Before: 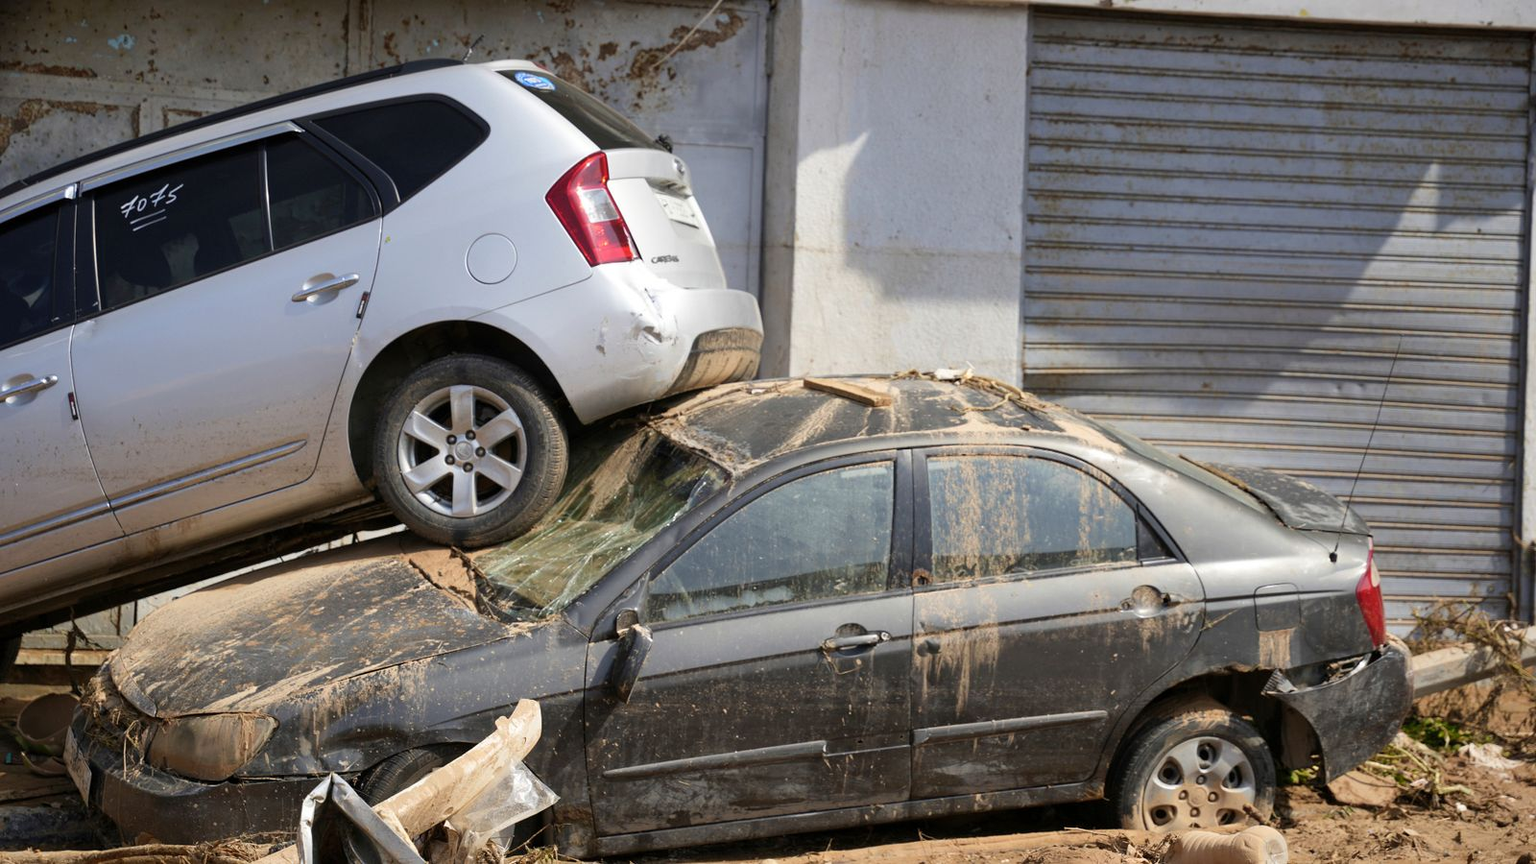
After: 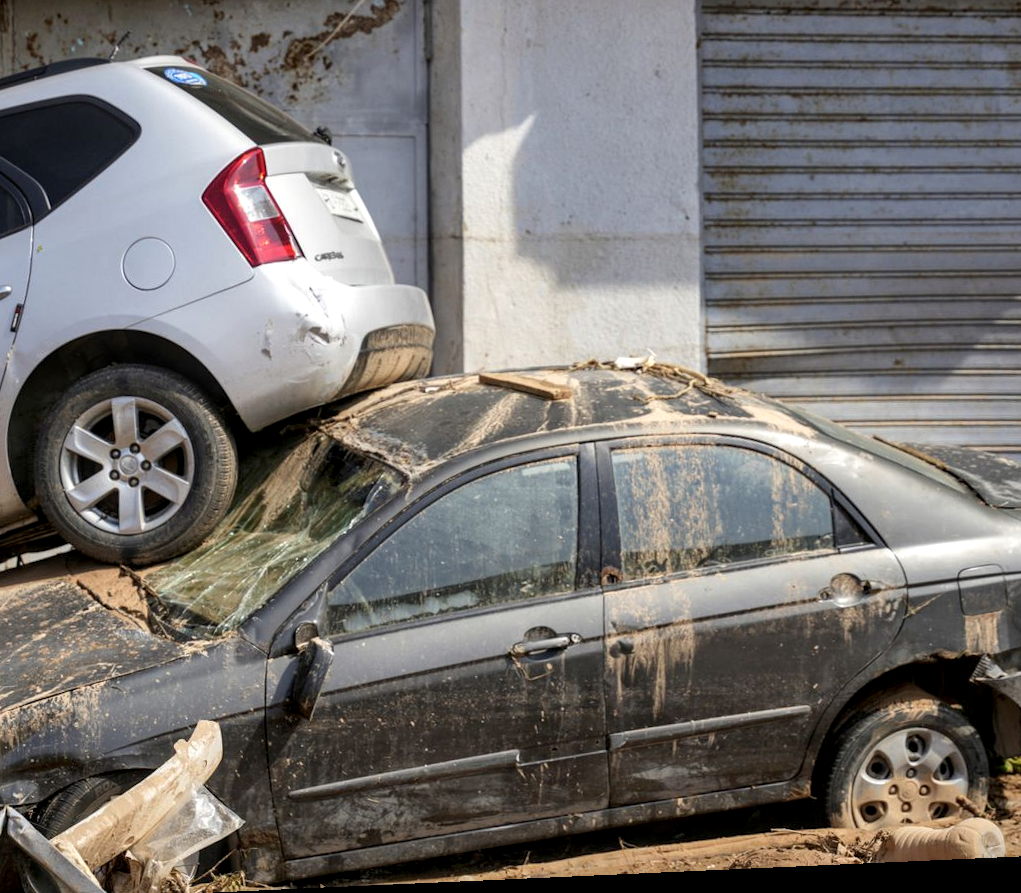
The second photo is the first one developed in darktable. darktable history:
crop and rotate: left 22.918%, top 5.629%, right 14.711%, bottom 2.247%
local contrast: highlights 35%, detail 135%
rotate and perspective: rotation -2.56°, automatic cropping off
